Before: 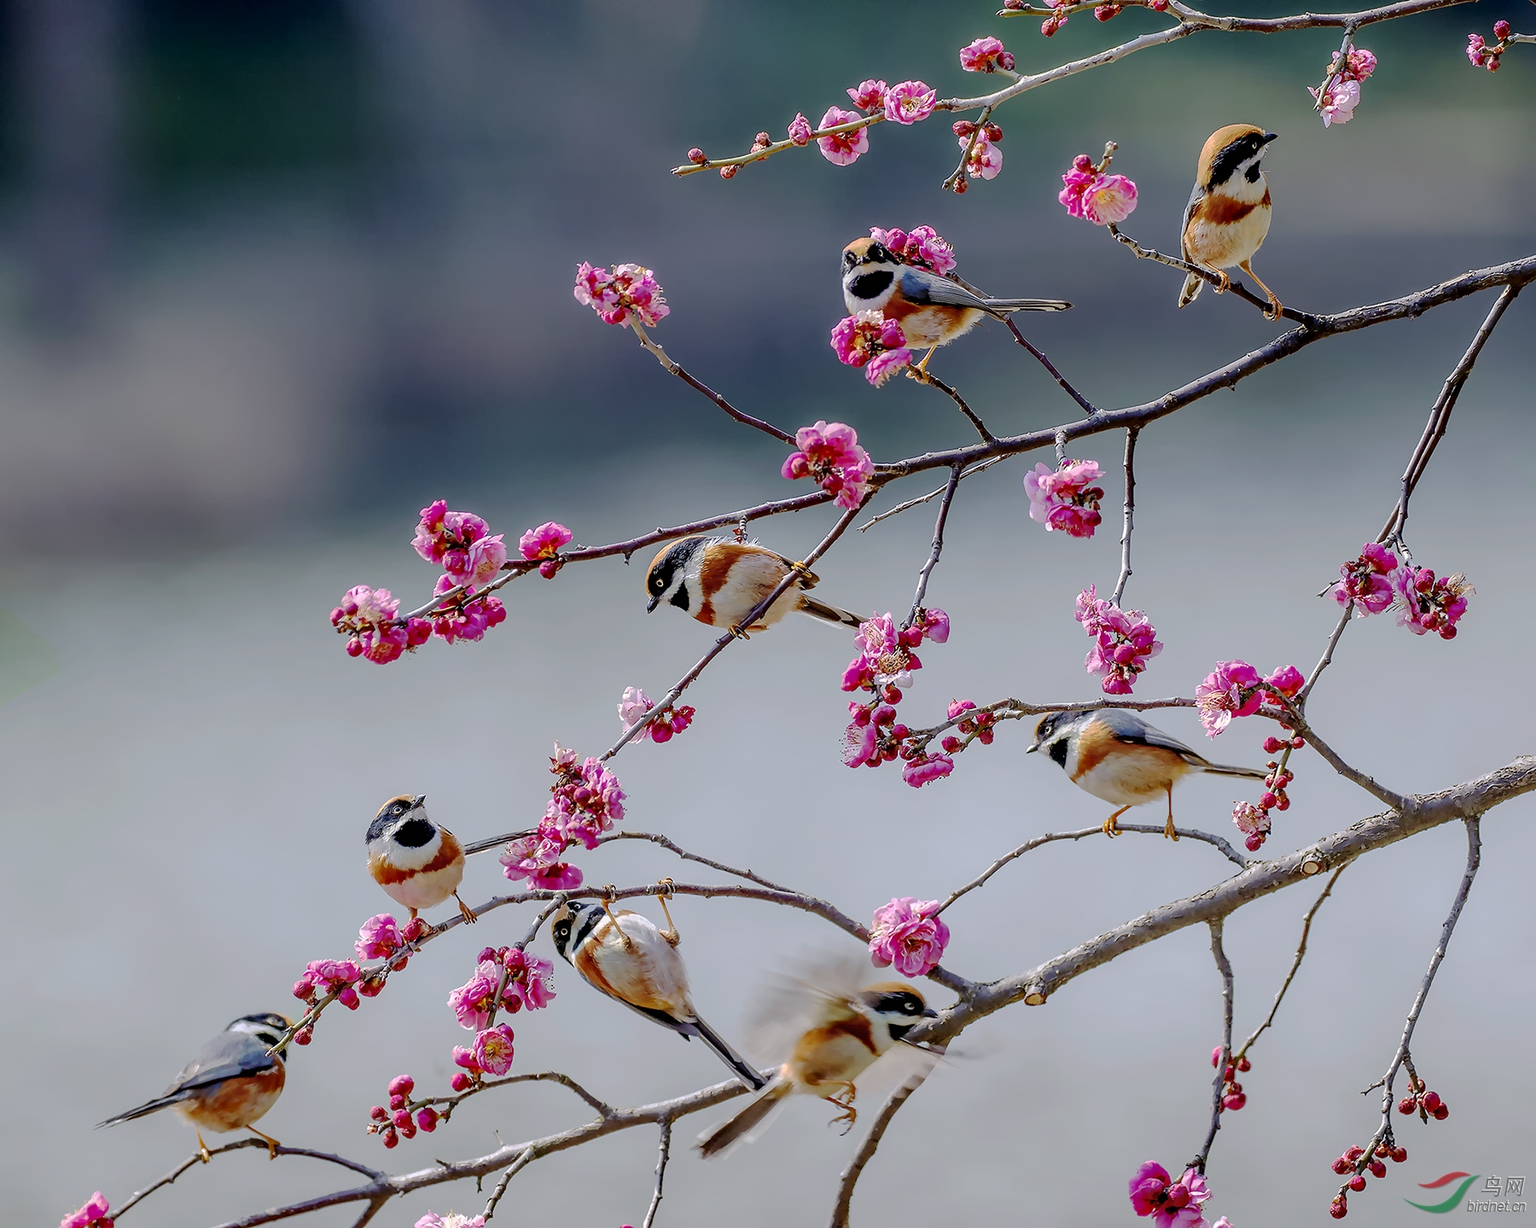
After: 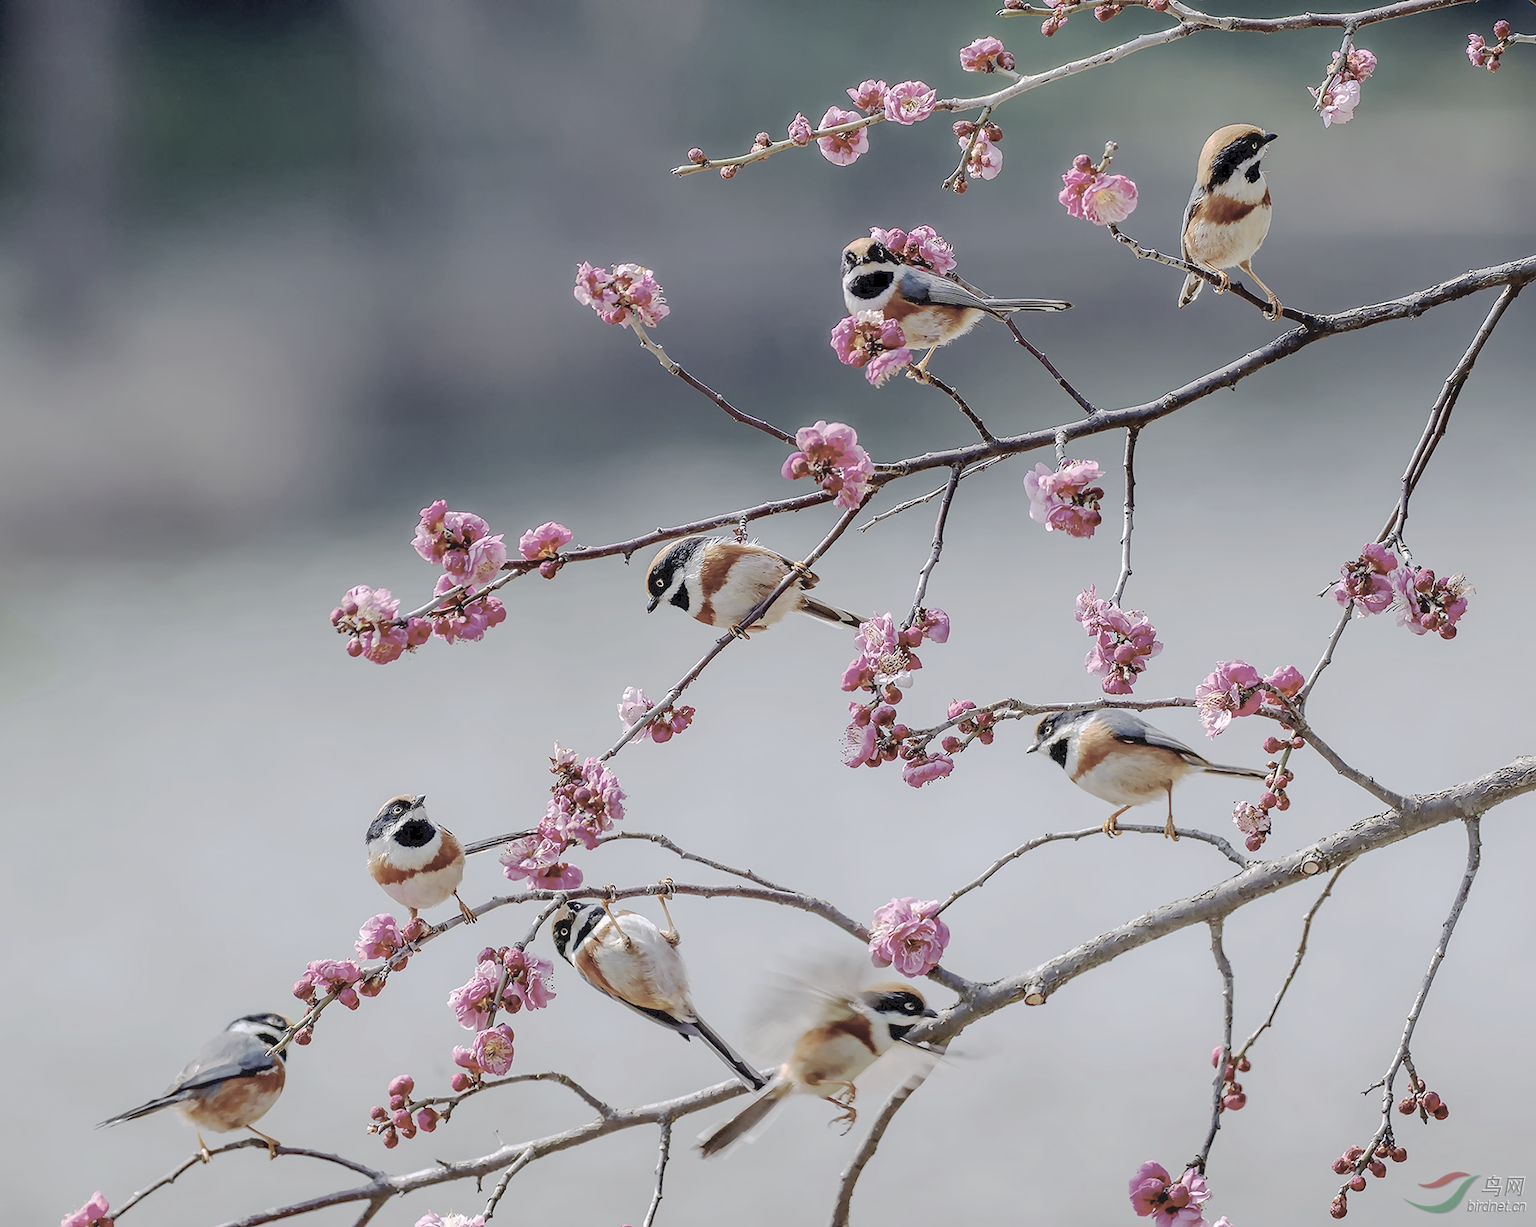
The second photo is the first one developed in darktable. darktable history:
tone curve: curves: ch0 [(0.122, 0.111) (1, 1)]
contrast brightness saturation: brightness 0.18, saturation -0.5
rgb curve: curves: ch0 [(0, 0) (0.093, 0.159) (0.241, 0.265) (0.414, 0.42) (1, 1)], compensate middle gray true, preserve colors basic power
